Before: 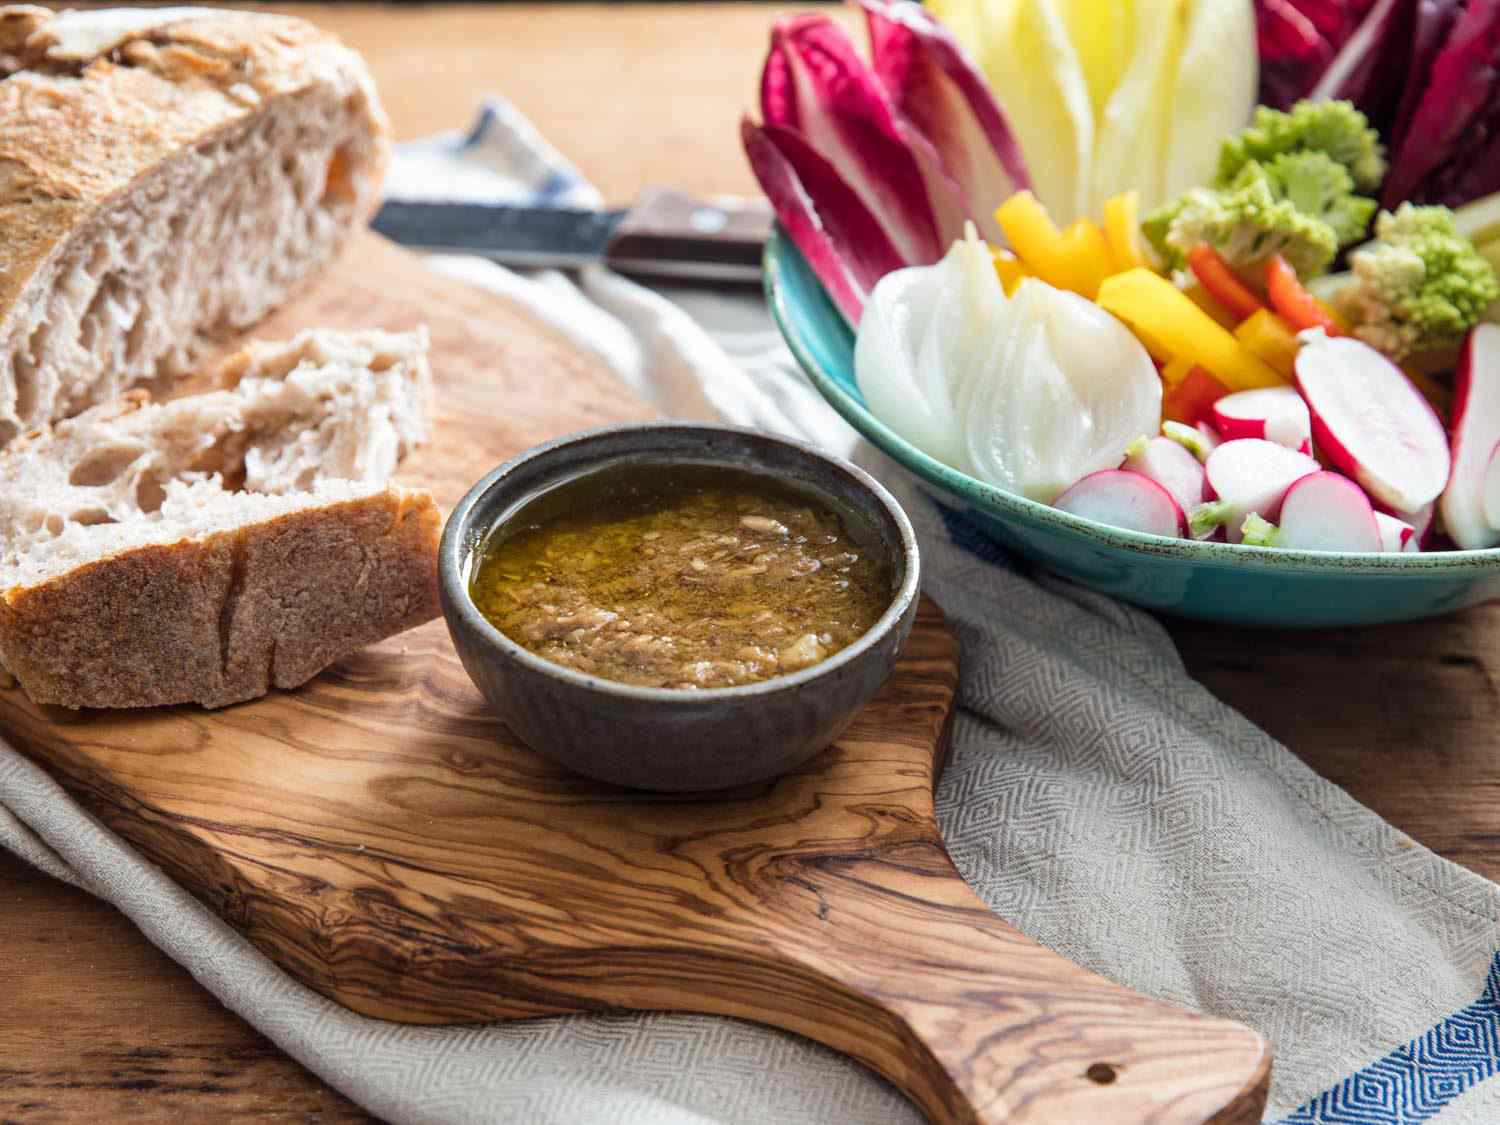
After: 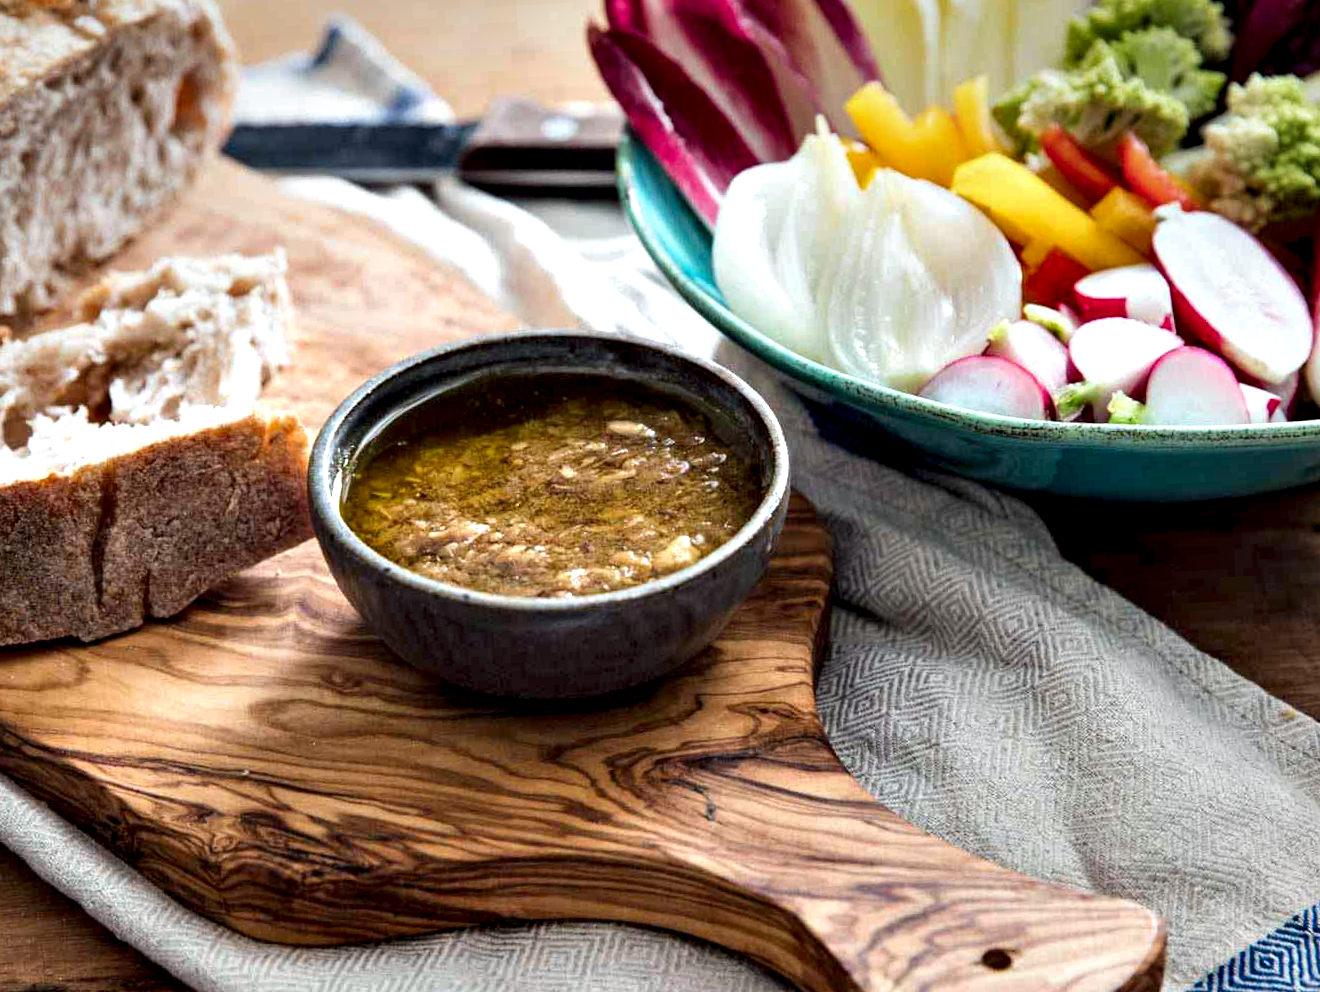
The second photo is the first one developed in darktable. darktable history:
vignetting: fall-off start 88.41%, fall-off radius 44.45%, brightness -0.314, saturation -0.06, center (-0.027, 0.4), width/height ratio 1.168
contrast equalizer: octaves 7, y [[0.6 ×6], [0.55 ×6], [0 ×6], [0 ×6], [0 ×6]]
crop and rotate: angle 3.01°, left 5.936%, top 5.673%
